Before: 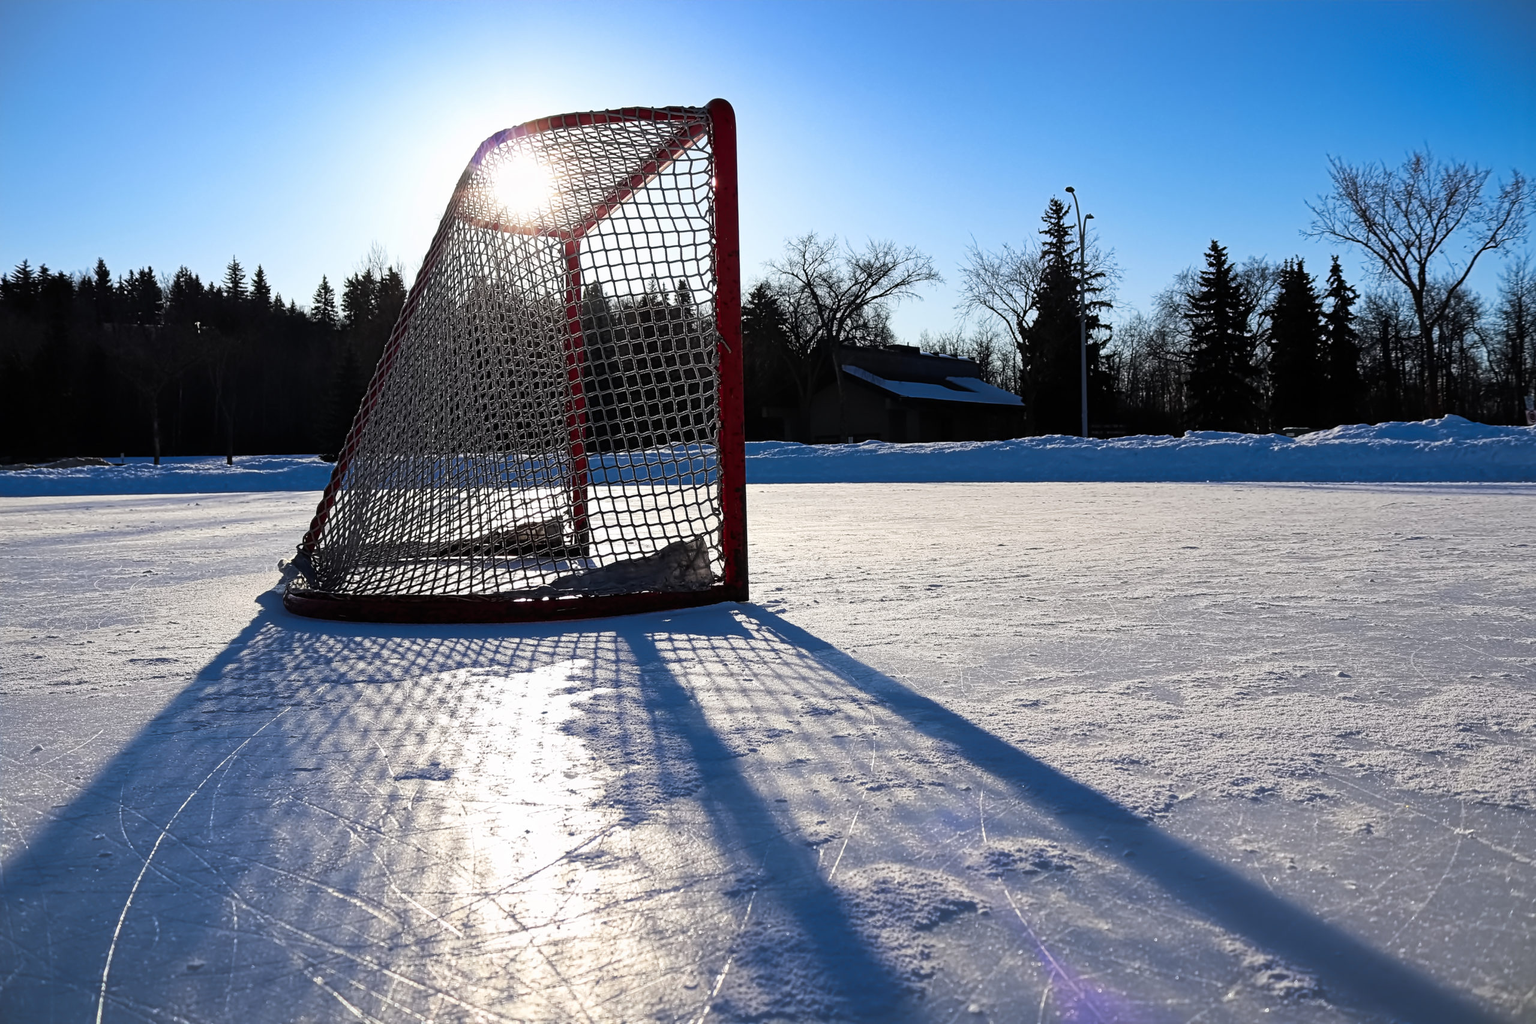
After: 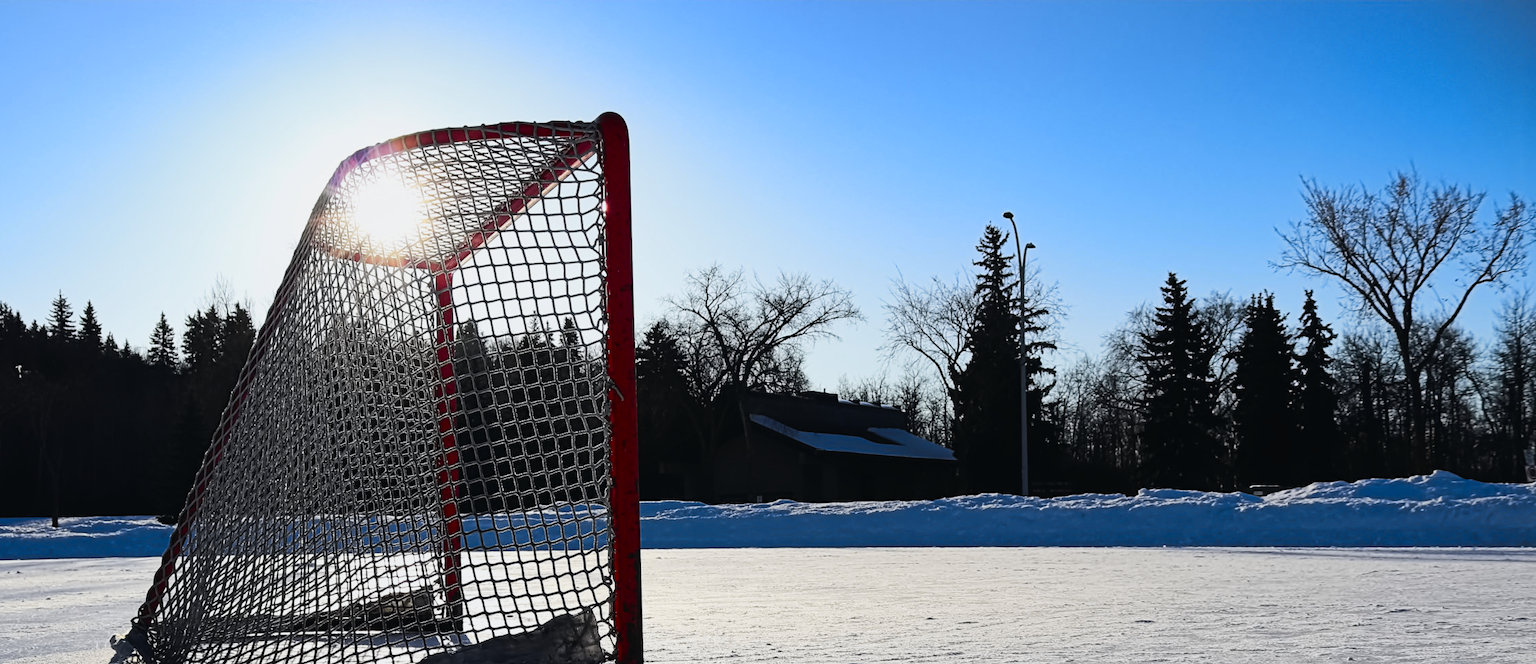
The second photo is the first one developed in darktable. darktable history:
tone curve: curves: ch0 [(0, 0.02) (0.063, 0.058) (0.262, 0.243) (0.447, 0.468) (0.544, 0.596) (0.805, 0.823) (1, 0.952)]; ch1 [(0, 0) (0.339, 0.31) (0.417, 0.401) (0.452, 0.455) (0.482, 0.483) (0.502, 0.499) (0.517, 0.506) (0.55, 0.542) (0.588, 0.604) (0.729, 0.782) (1, 1)]; ch2 [(0, 0) (0.346, 0.34) (0.431, 0.45) (0.485, 0.487) (0.5, 0.496) (0.527, 0.526) (0.56, 0.574) (0.613, 0.642) (0.679, 0.703) (1, 1)], color space Lab, independent channels, preserve colors none
crop and rotate: left 11.812%, bottom 42.776%
